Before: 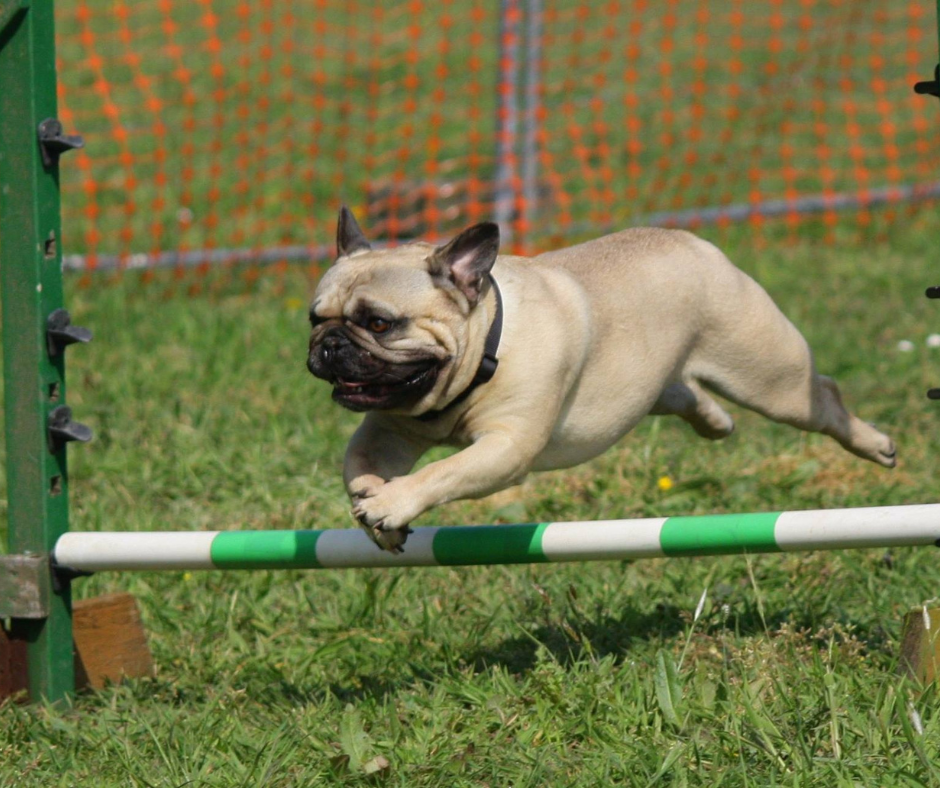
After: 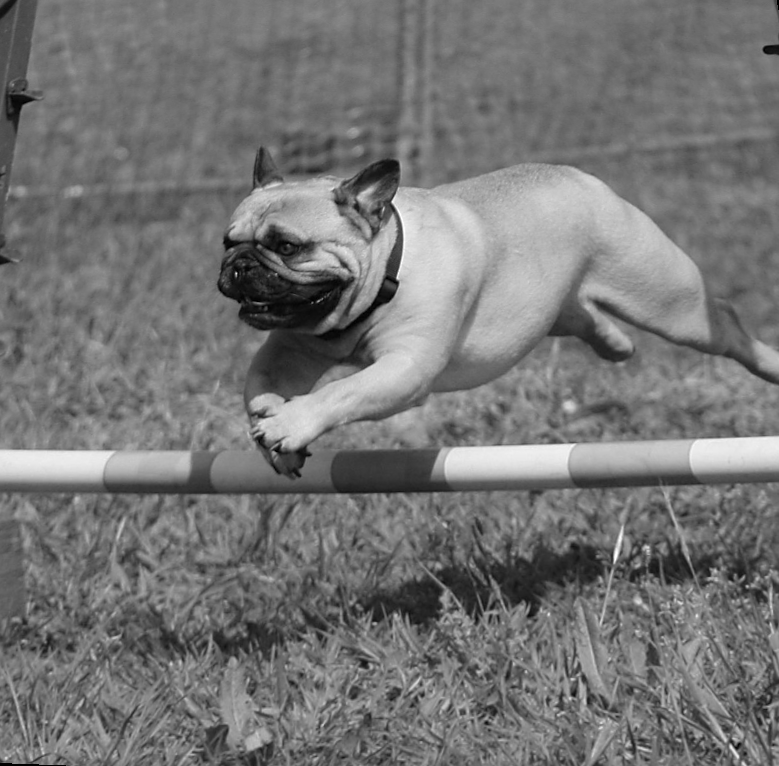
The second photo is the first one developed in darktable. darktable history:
sharpen: radius 1.864, amount 0.398, threshold 1.271
monochrome: a -6.99, b 35.61, size 1.4
rotate and perspective: rotation 0.72°, lens shift (vertical) -0.352, lens shift (horizontal) -0.051, crop left 0.152, crop right 0.859, crop top 0.019, crop bottom 0.964
